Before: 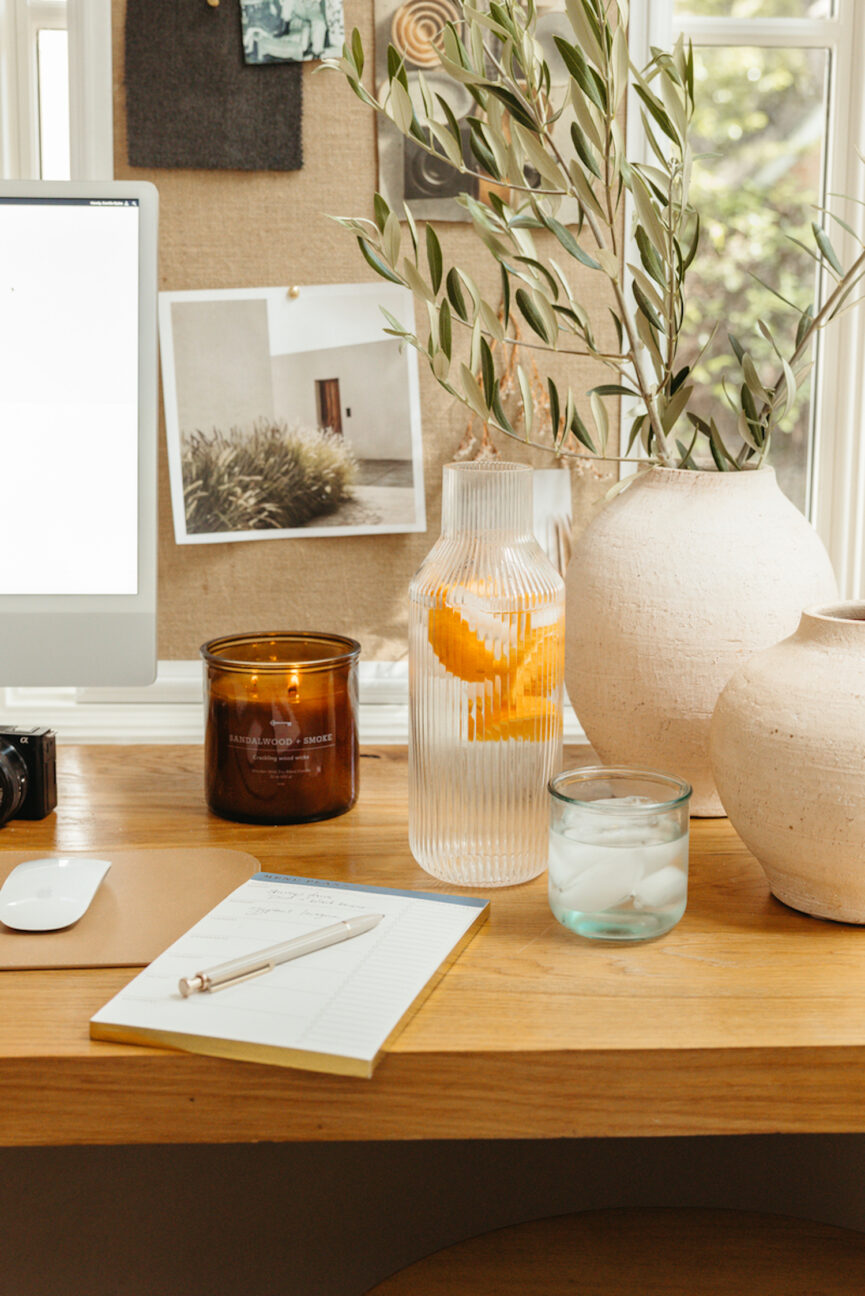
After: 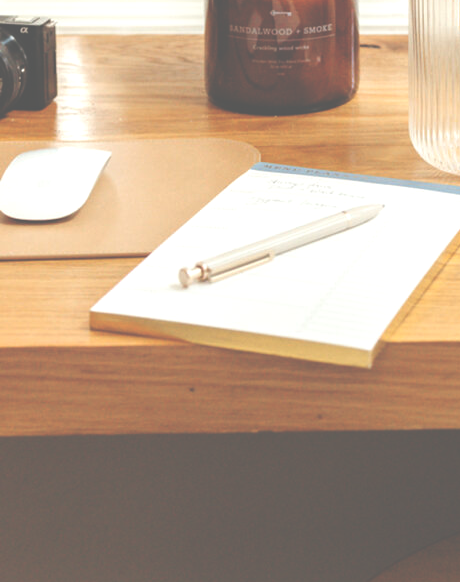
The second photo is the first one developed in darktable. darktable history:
crop and rotate: top 54.811%, right 46.726%, bottom 0.212%
exposure: black level correction -0.071, exposure 0.502 EV, compensate exposure bias true, compensate highlight preservation false
tone equalizer: -8 EV 0.062 EV
shadows and highlights: radius 332.67, shadows 55.17, highlights -99.31, compress 94.35%, soften with gaussian
